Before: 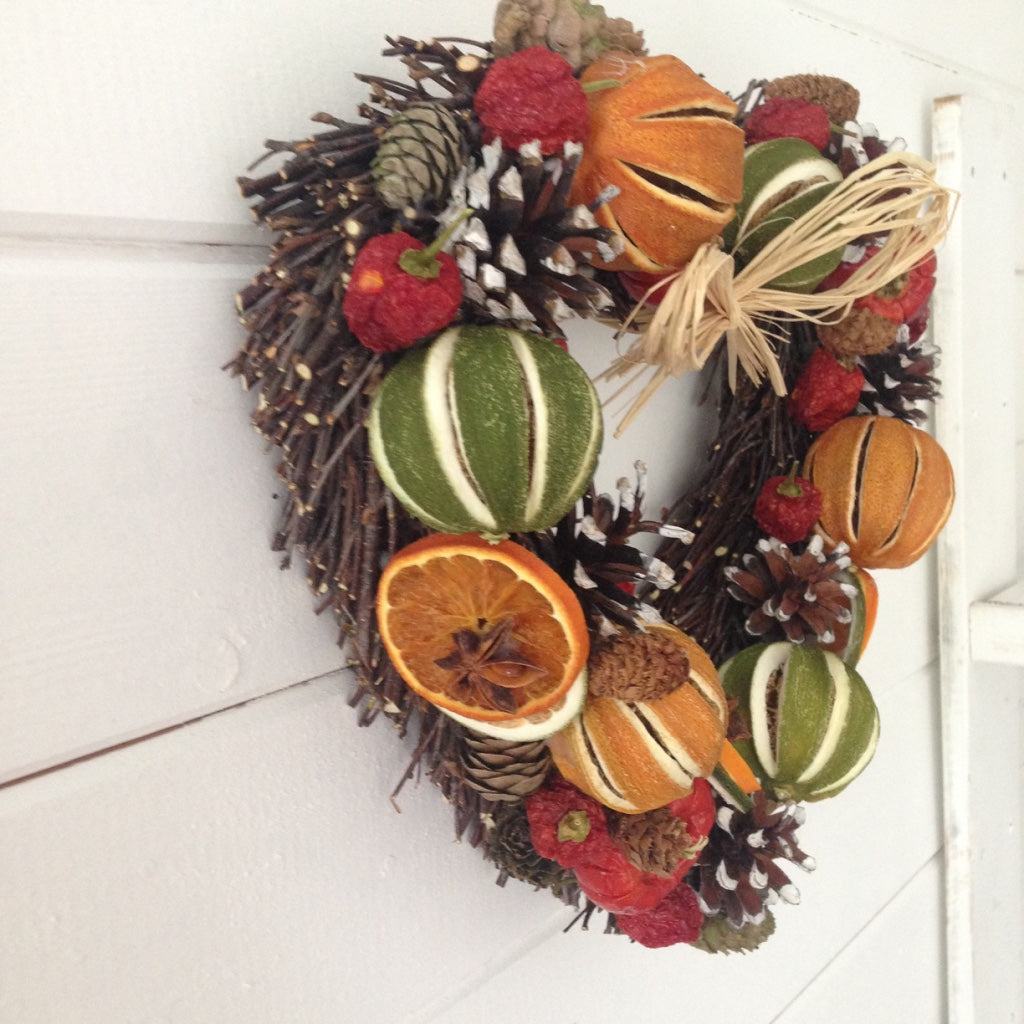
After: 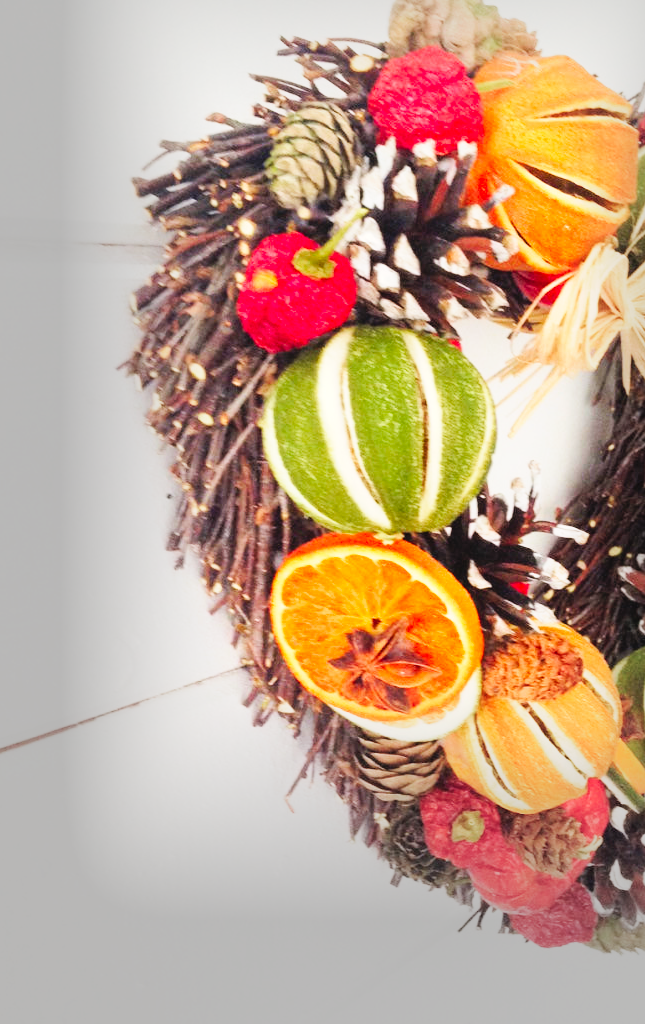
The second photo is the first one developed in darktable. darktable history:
crop: left 10.414%, right 26.546%
vignetting: fall-off start 53.05%, center (0.217, -0.233), automatic ratio true, width/height ratio 1.318, shape 0.229
contrast brightness saturation: contrast 0.07, brightness 0.179, saturation 0.402
base curve: curves: ch0 [(0, 0) (0, 0.001) (0.001, 0.001) (0.004, 0.002) (0.007, 0.004) (0.015, 0.013) (0.033, 0.045) (0.052, 0.096) (0.075, 0.17) (0.099, 0.241) (0.163, 0.42) (0.219, 0.55) (0.259, 0.616) (0.327, 0.722) (0.365, 0.765) (0.522, 0.873) (0.547, 0.881) (0.689, 0.919) (0.826, 0.952) (1, 1)], preserve colors none
